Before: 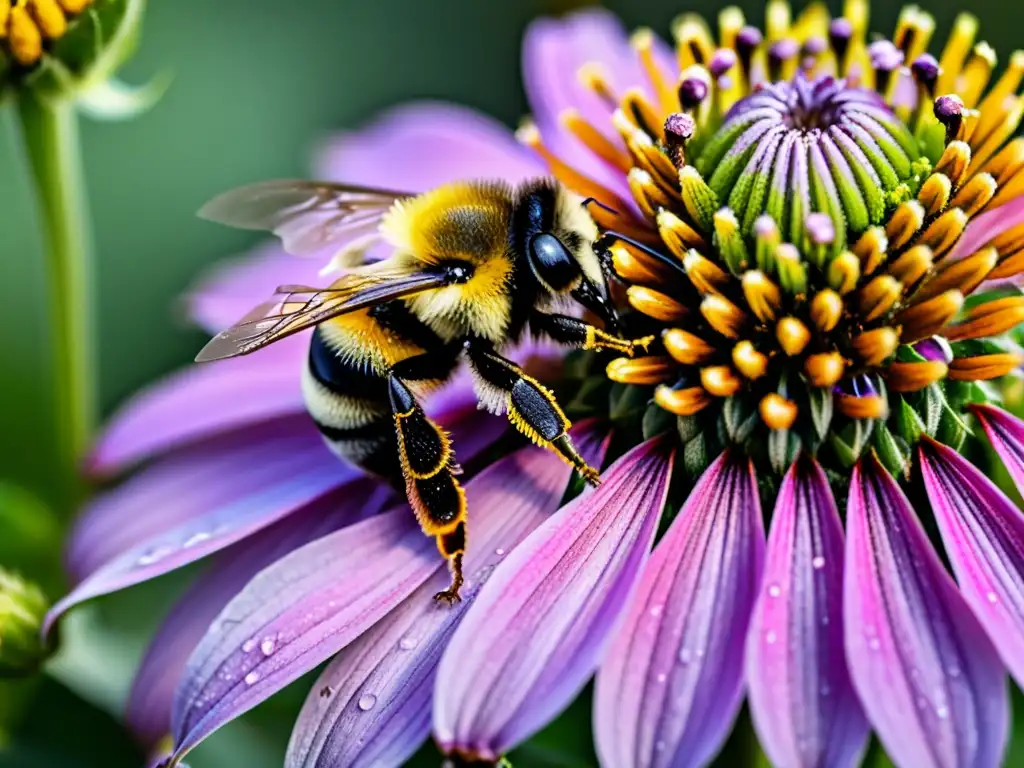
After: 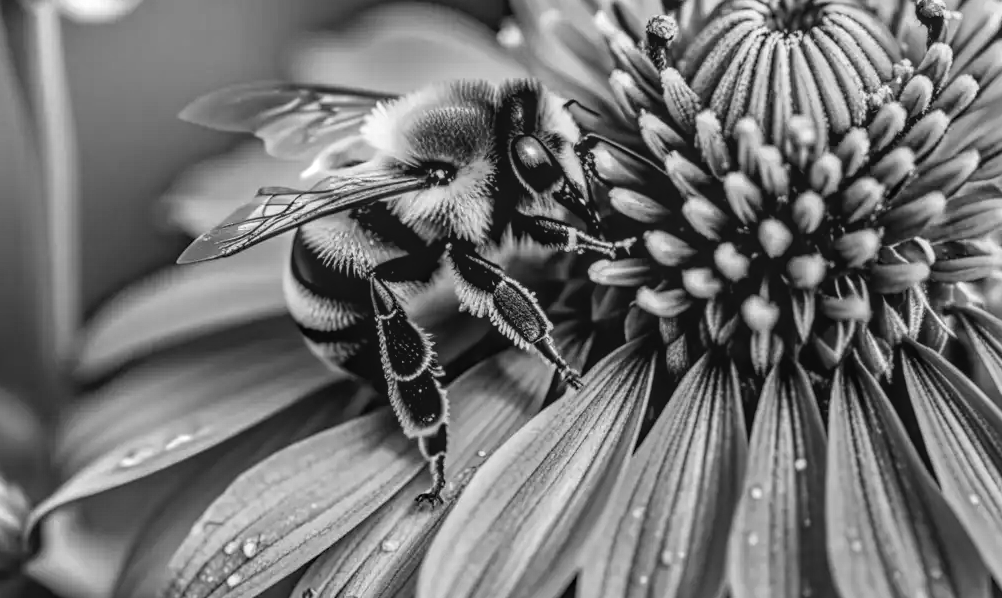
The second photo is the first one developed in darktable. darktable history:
haze removal: compatibility mode true, adaptive false
crop and rotate: left 1.814%, top 12.818%, right 0.25%, bottom 9.225%
local contrast: highlights 0%, shadows 0%, detail 133%
monochrome: on, module defaults
color balance: lift [1.003, 0.993, 1.001, 1.007], gamma [1.018, 1.072, 0.959, 0.928], gain [0.974, 0.873, 1.031, 1.127]
